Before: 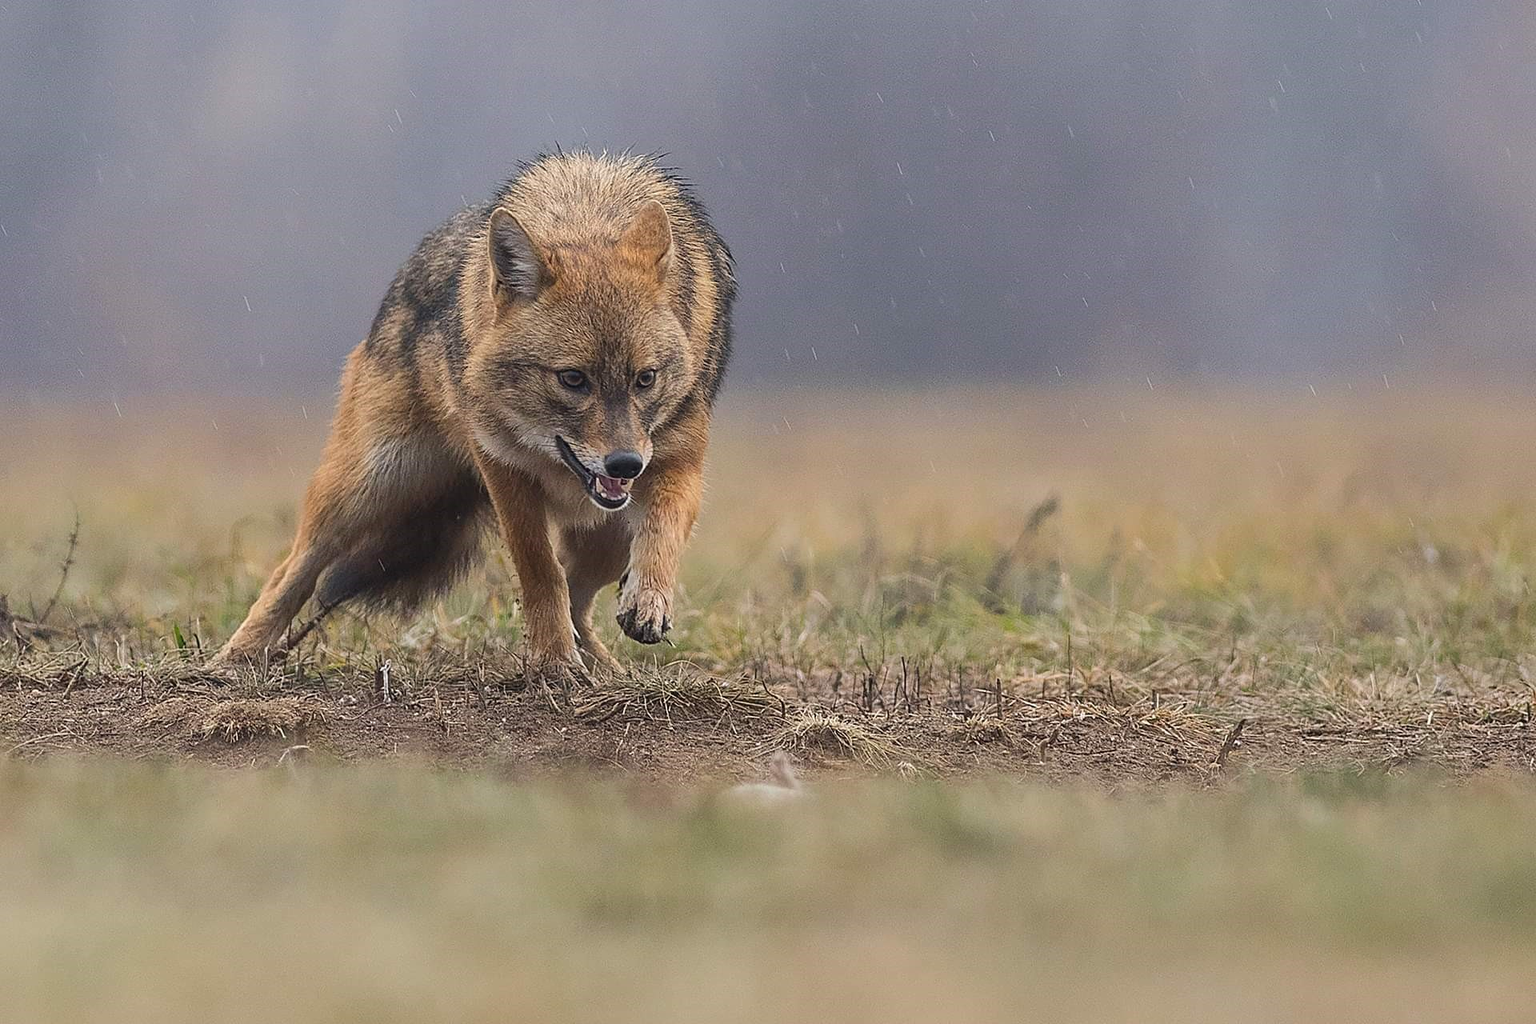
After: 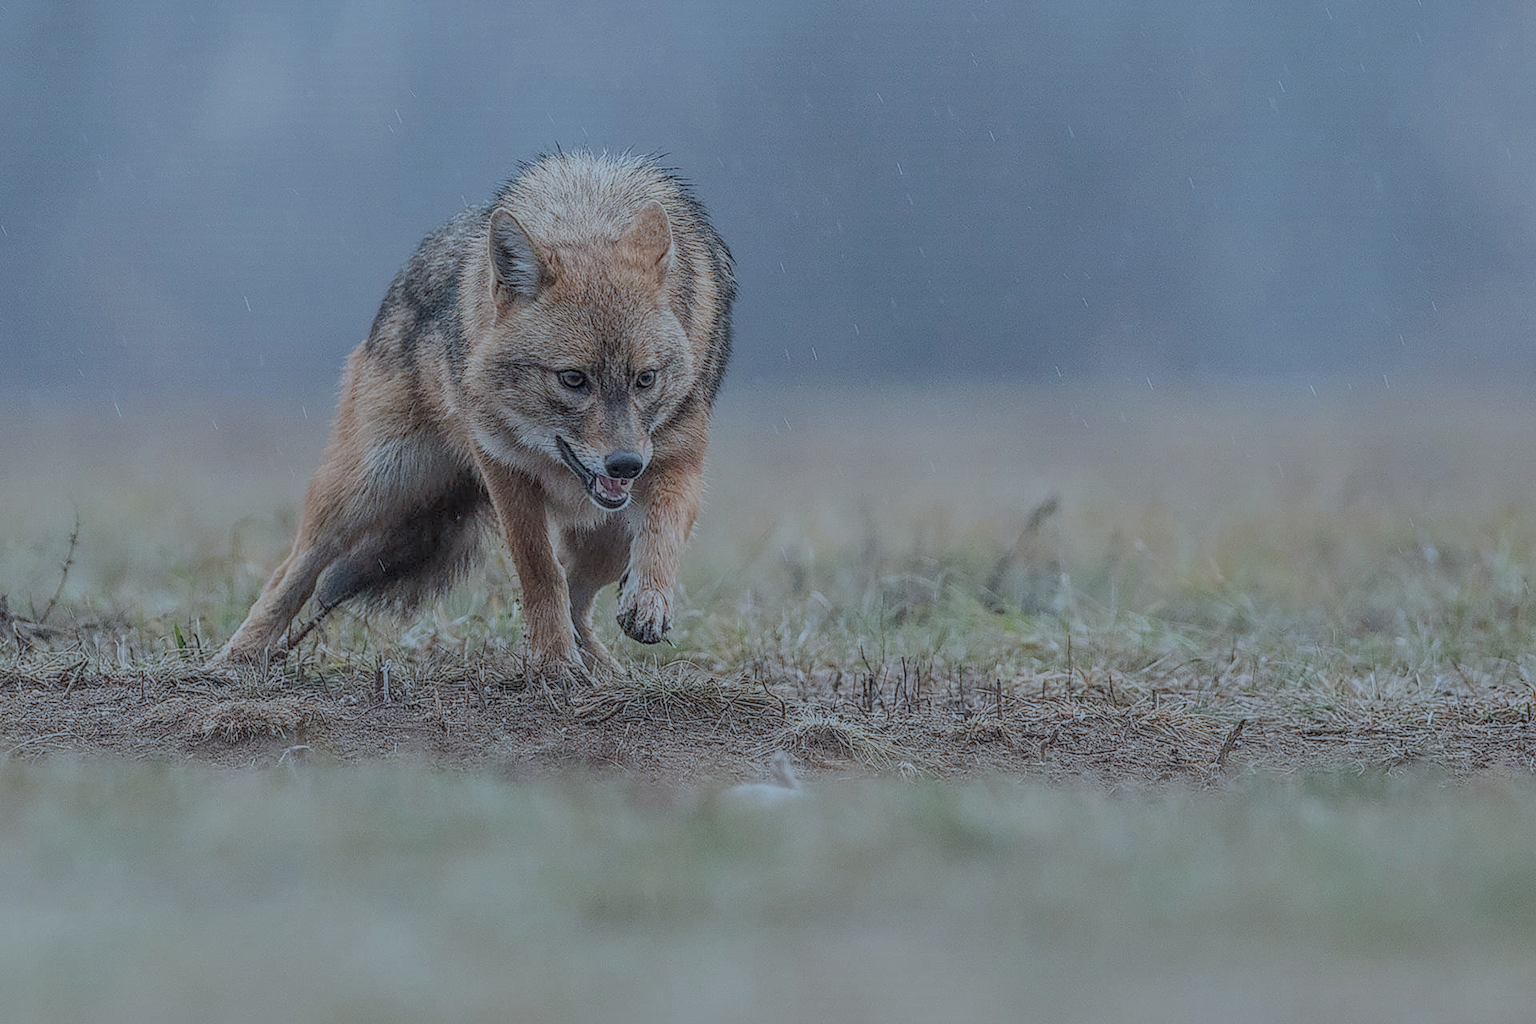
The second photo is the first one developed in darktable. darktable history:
color correction: highlights a* -9.46, highlights b* -23.28
tone equalizer: on, module defaults
local contrast: highlights 4%, shadows 3%, detail 201%, midtone range 0.251
filmic rgb: black relative exposure -7.98 EV, white relative exposure 8.06 EV, threshold 3.05 EV, target black luminance 0%, hardness 2.44, latitude 76.5%, contrast 0.578, shadows ↔ highlights balance 0%, contrast in shadows safe, enable highlight reconstruction true
shadows and highlights: soften with gaussian
contrast brightness saturation: contrast -0.099, saturation -0.104
